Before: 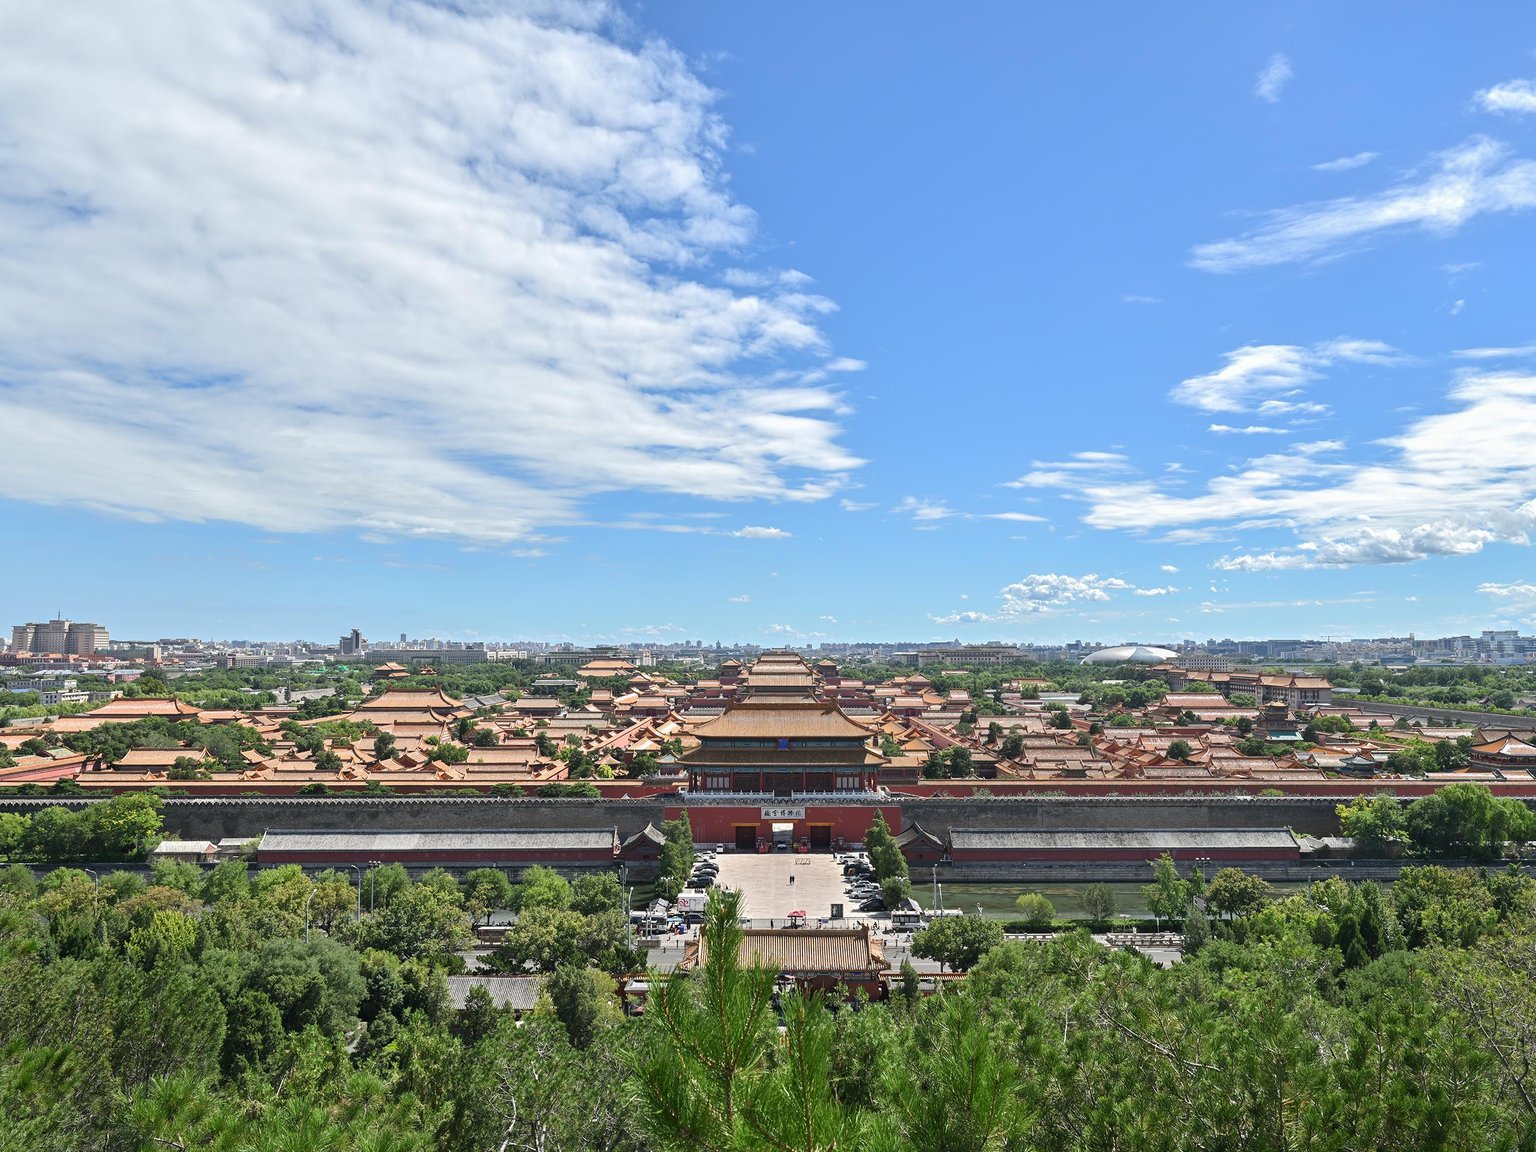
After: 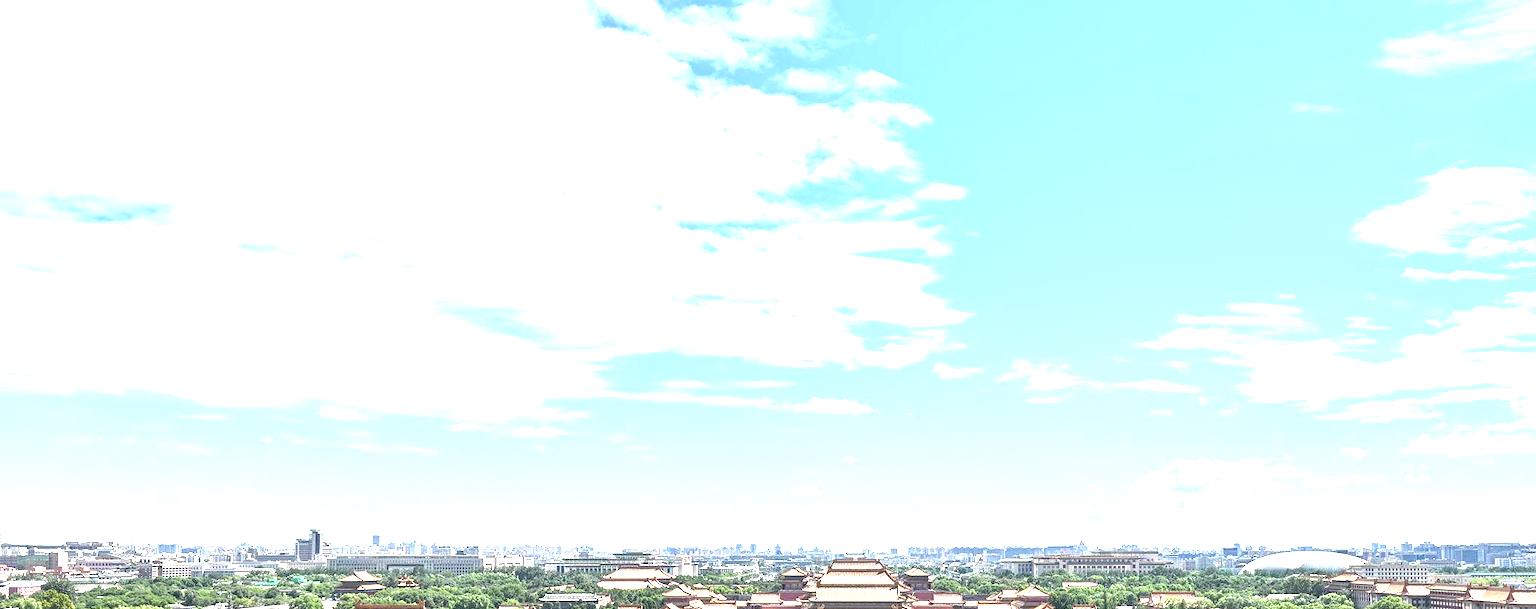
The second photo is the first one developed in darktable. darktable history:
crop: left 7.073%, top 18.642%, right 14.467%, bottom 39.842%
exposure: black level correction 0, exposure 1.44 EV, compensate highlight preservation false
local contrast: detail 130%
